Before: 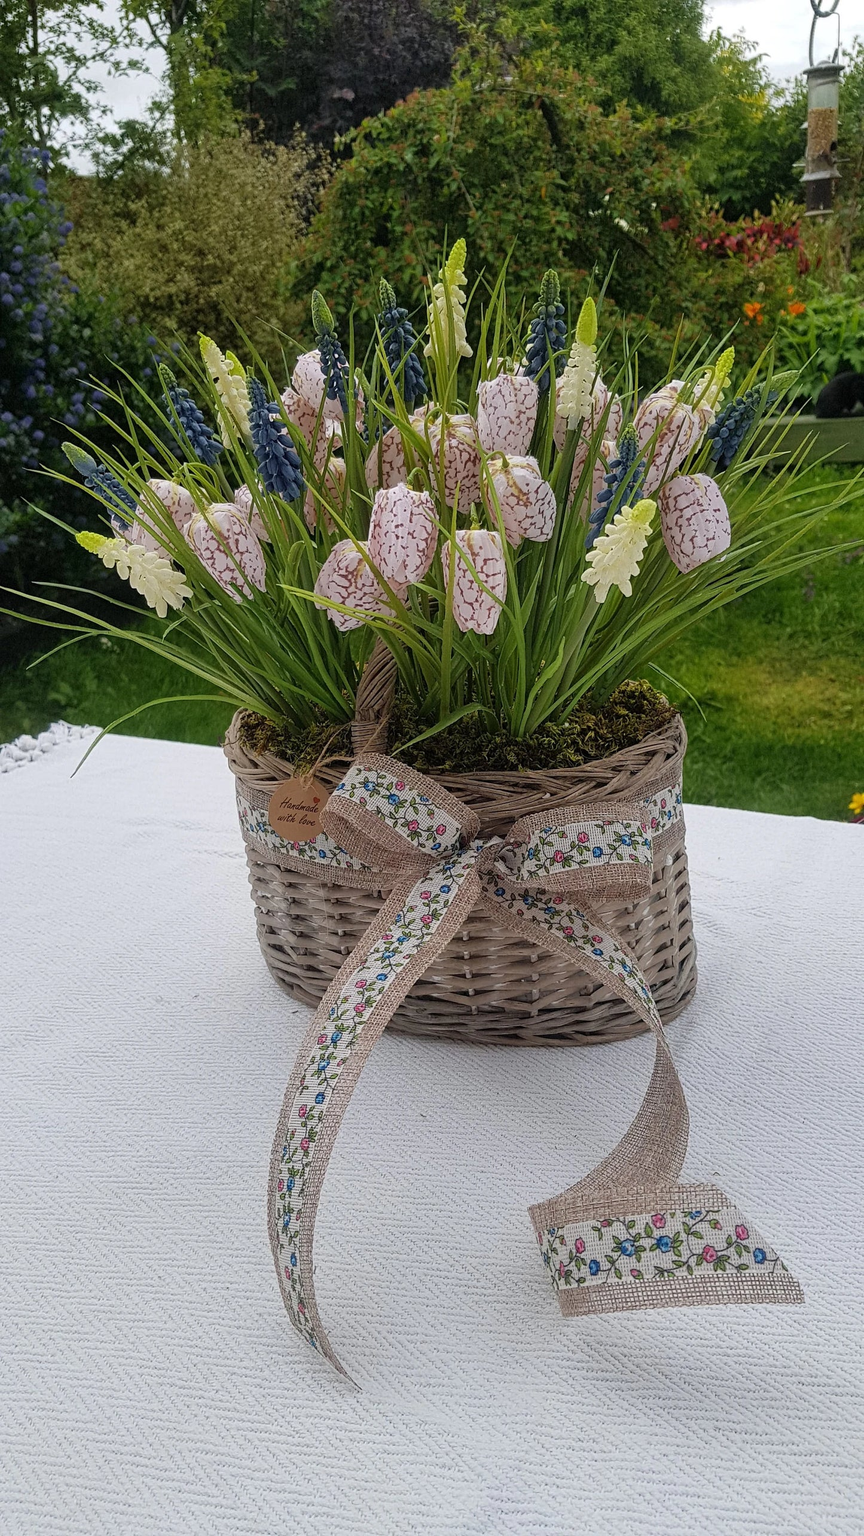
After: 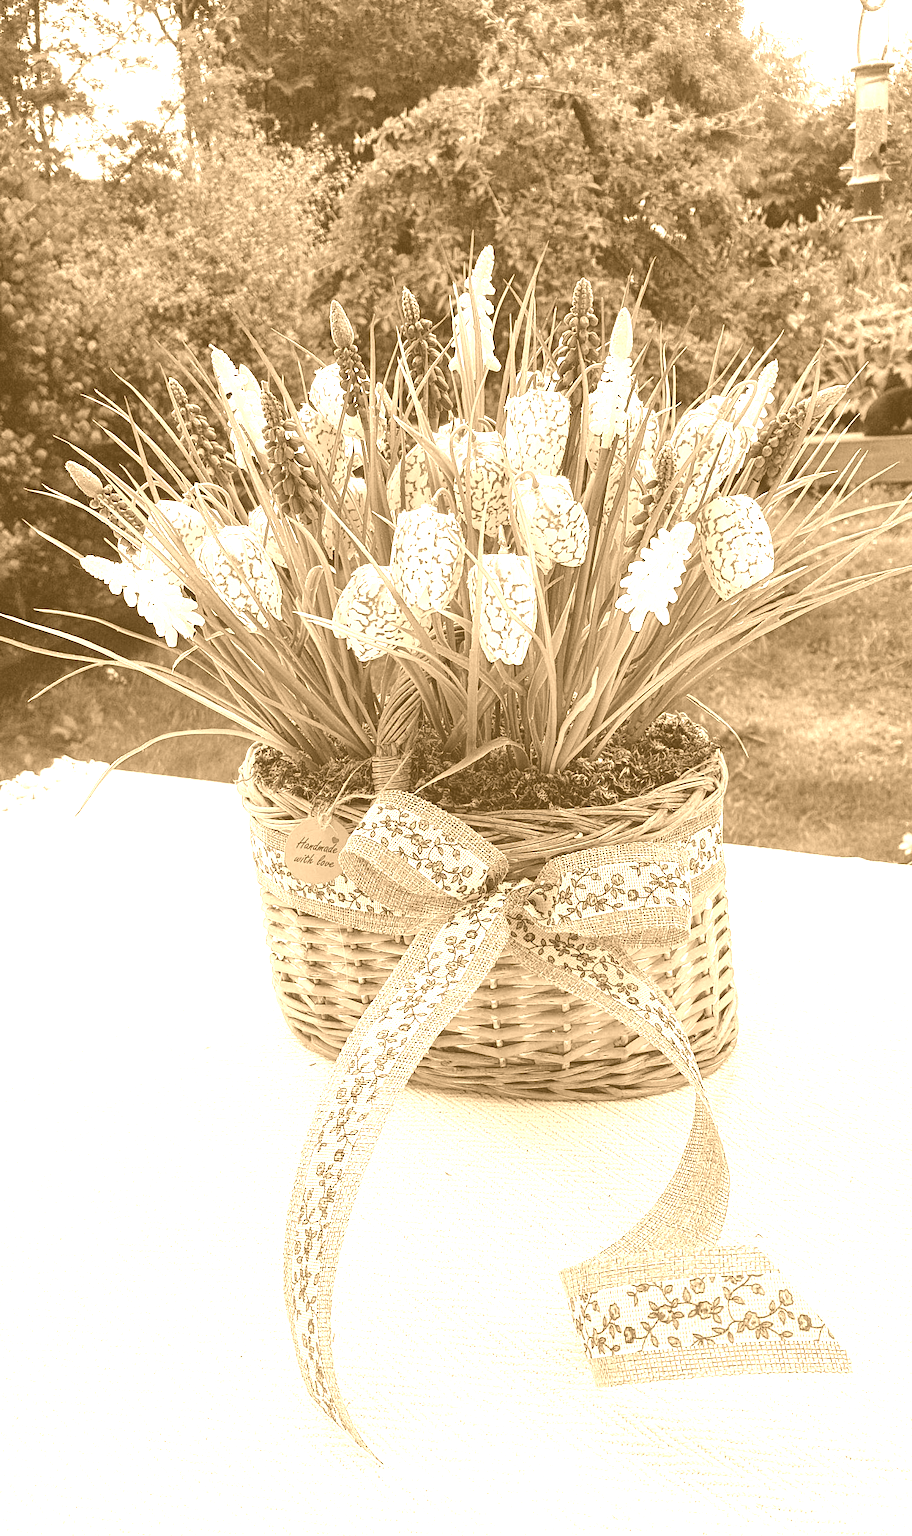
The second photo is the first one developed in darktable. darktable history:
exposure: black level correction 0, exposure 1 EV, compensate exposure bias true, compensate highlight preservation false
crop: top 0.448%, right 0.264%, bottom 5.045%
colorize: hue 28.8°, source mix 100%
